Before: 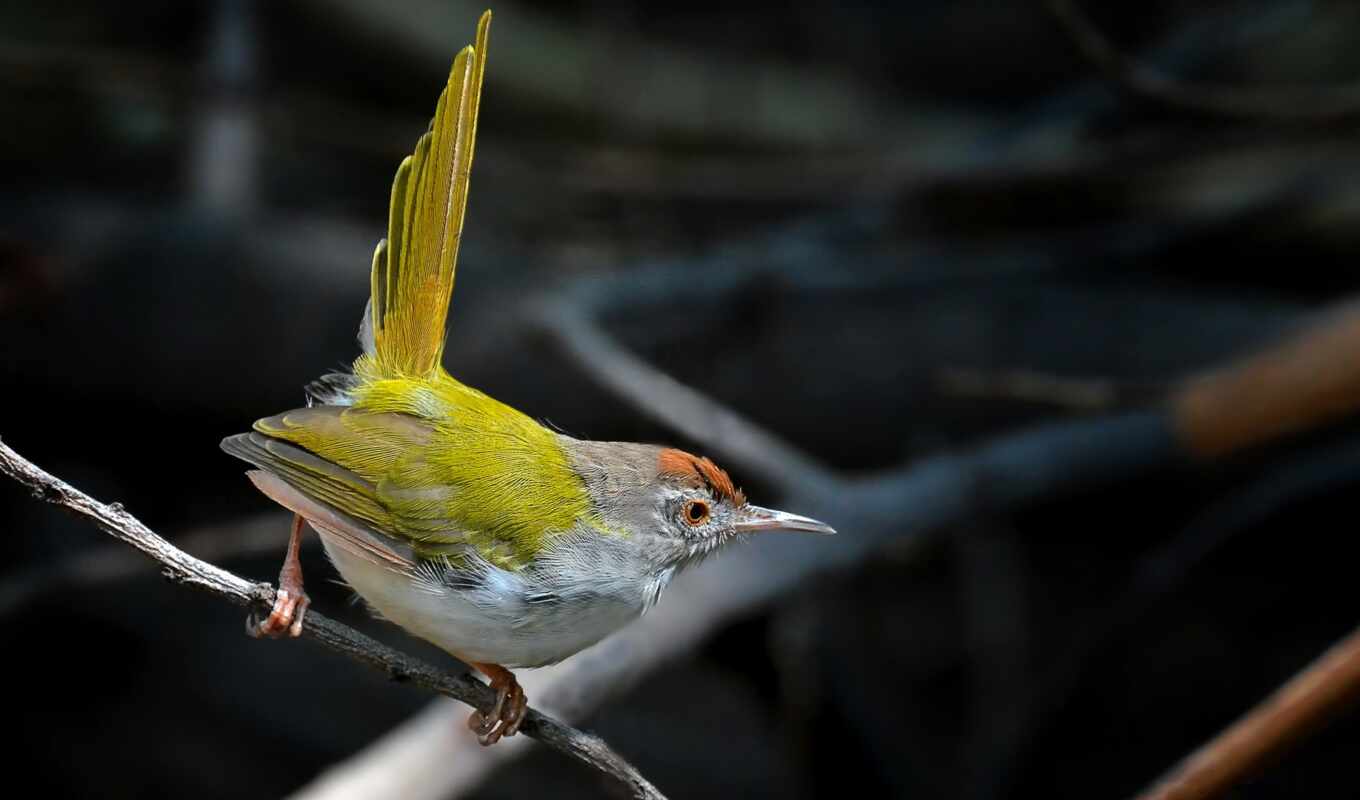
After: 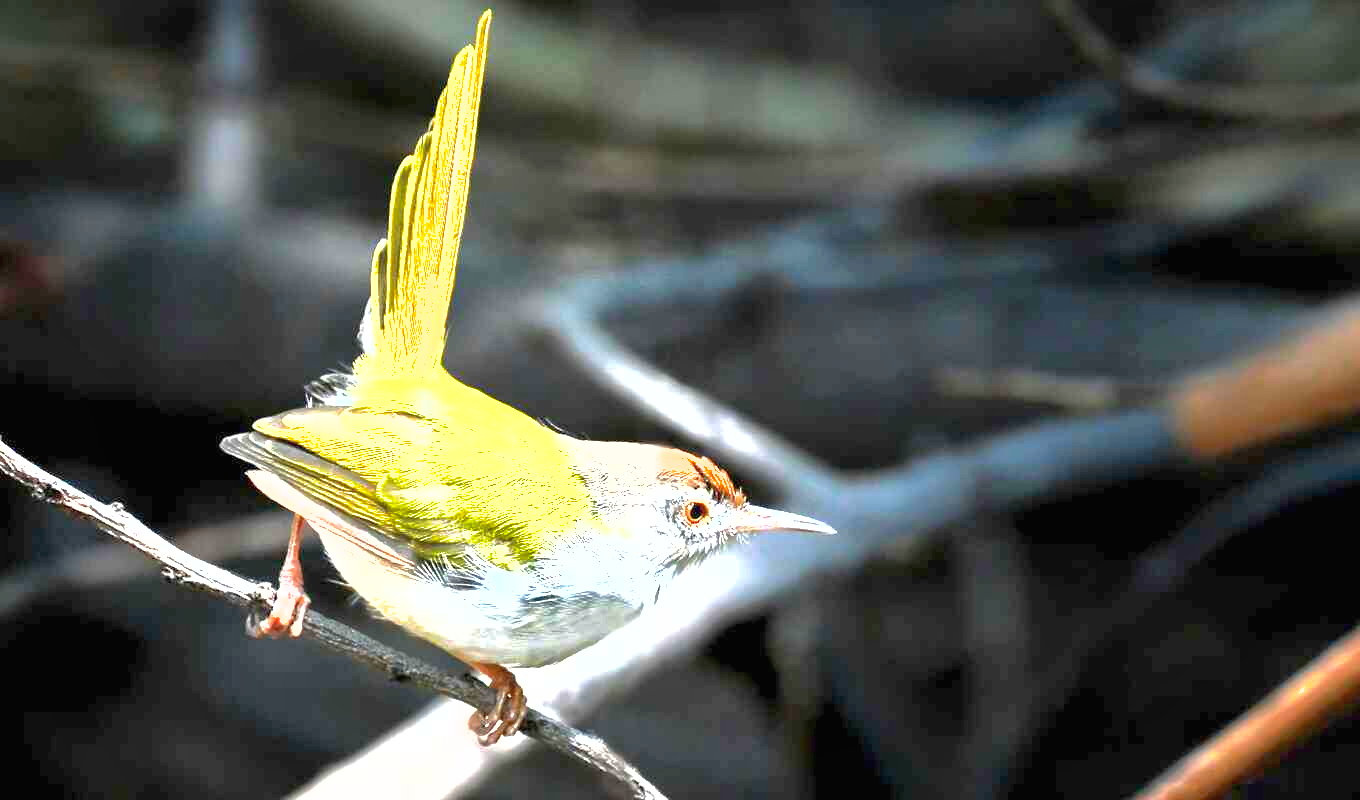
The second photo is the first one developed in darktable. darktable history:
exposure: black level correction 0, exposure 2.091 EV, compensate exposure bias true, compensate highlight preservation false
tone equalizer: -8 EV -0.404 EV, -7 EV -0.422 EV, -6 EV -0.329 EV, -5 EV -0.243 EV, -3 EV 0.217 EV, -2 EV 0.313 EV, -1 EV 0.401 EV, +0 EV 0.415 EV, mask exposure compensation -0.495 EV
shadows and highlights: on, module defaults
